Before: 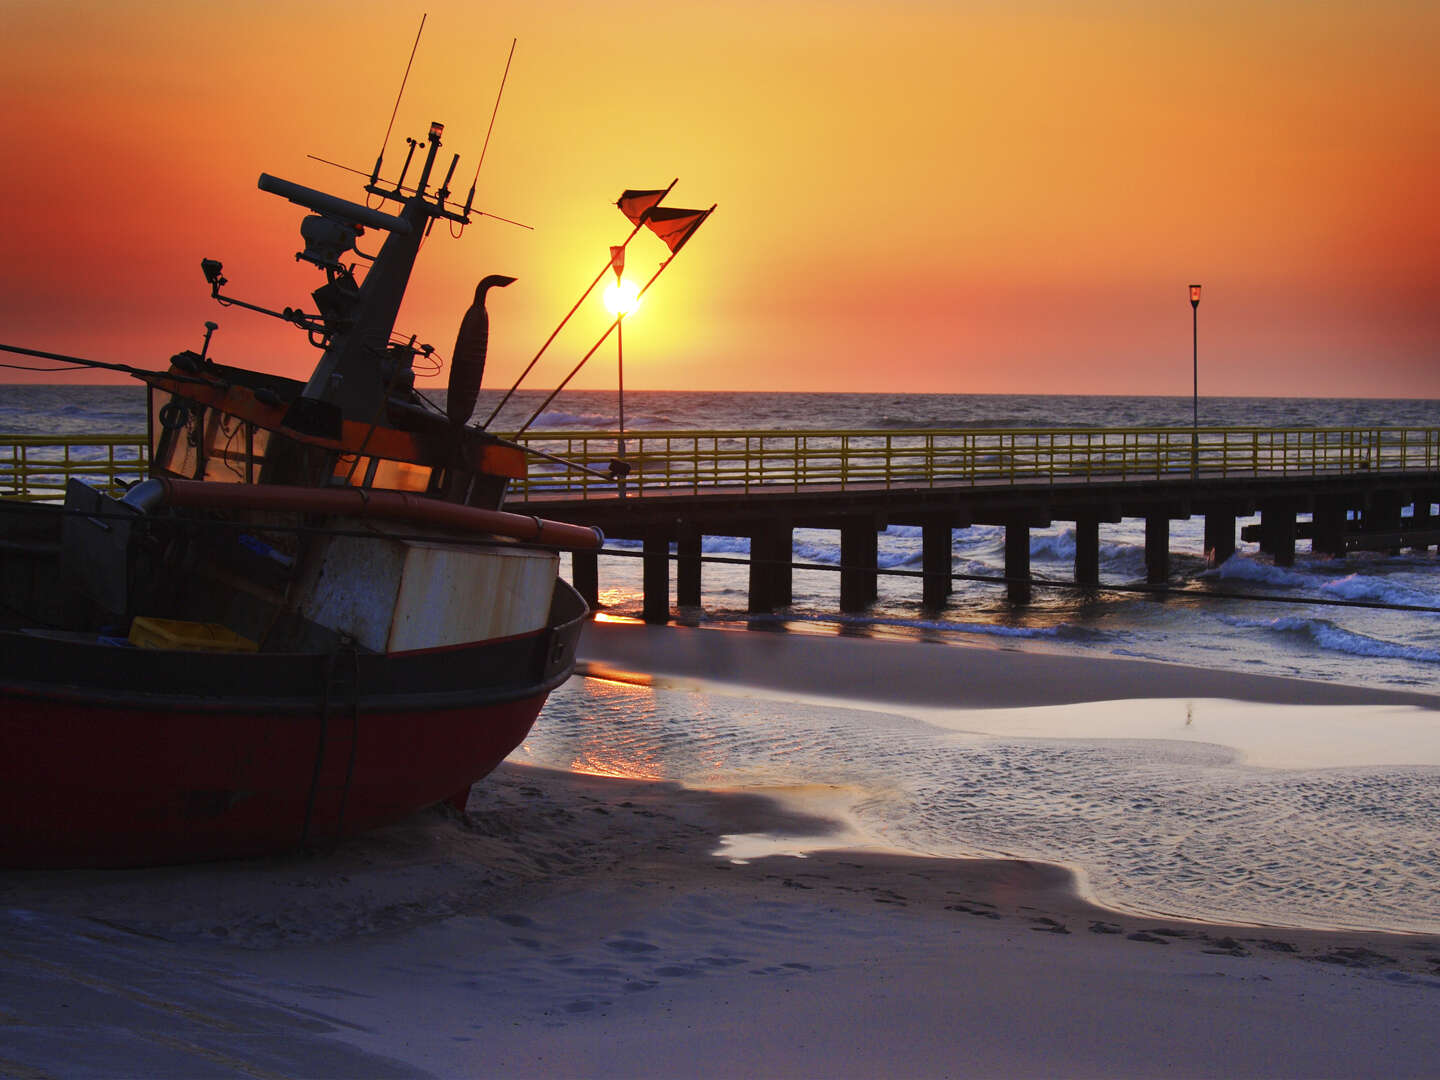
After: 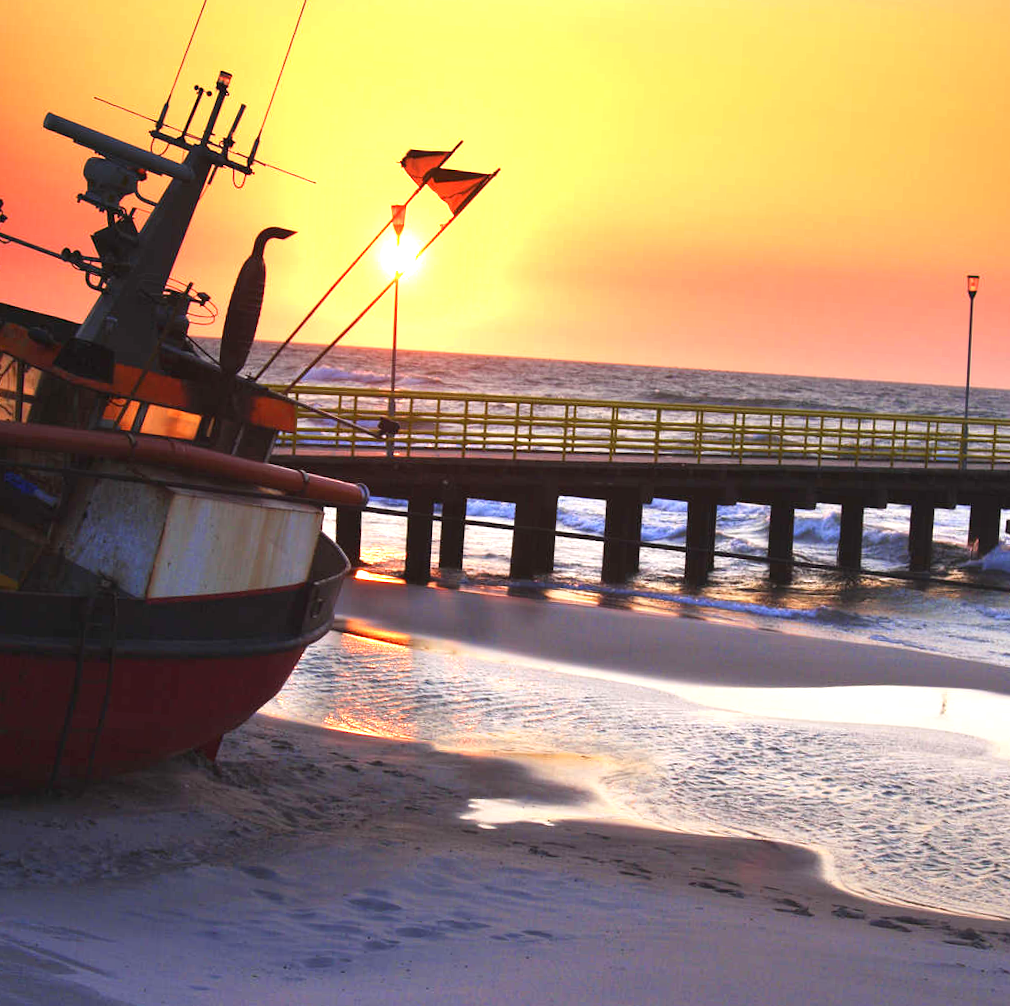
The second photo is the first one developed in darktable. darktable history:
crop and rotate: angle -3.16°, left 13.966%, top 0.042%, right 10.849%, bottom 0.084%
exposure: black level correction 0, exposure 1.101 EV, compensate highlight preservation false
